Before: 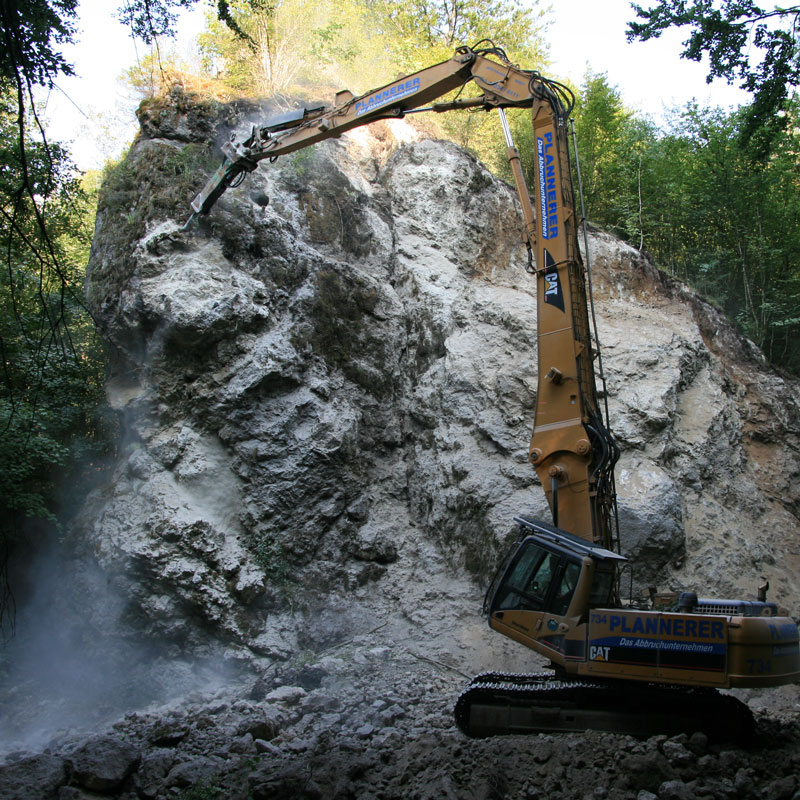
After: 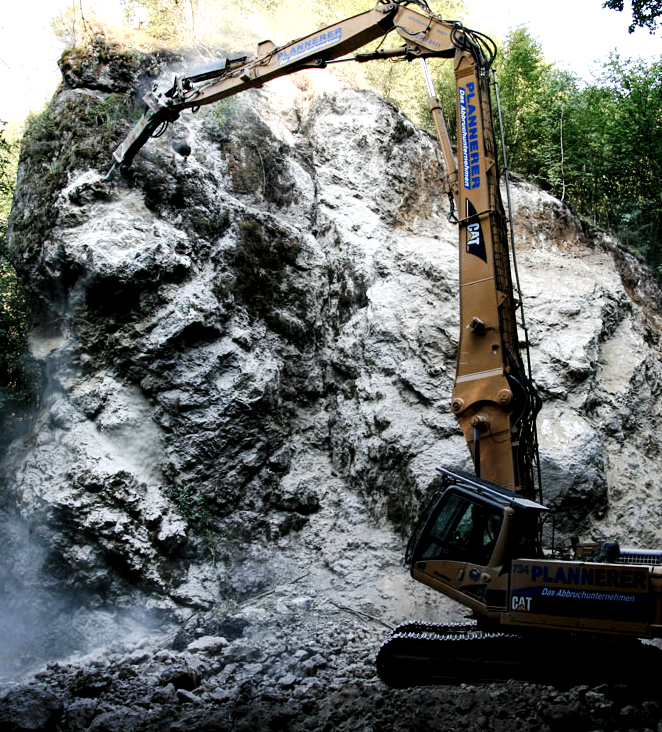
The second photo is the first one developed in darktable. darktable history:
crop: left 9.807%, top 6.259%, right 7.334%, bottom 2.177%
base curve: curves: ch0 [(0, 0) (0.036, 0.025) (0.121, 0.166) (0.206, 0.329) (0.605, 0.79) (1, 1)], preserve colors none
local contrast: highlights 123%, shadows 126%, detail 140%, midtone range 0.254
color balance: input saturation 80.07%
exposure: compensate highlight preservation false
contrast brightness saturation: saturation -0.05
